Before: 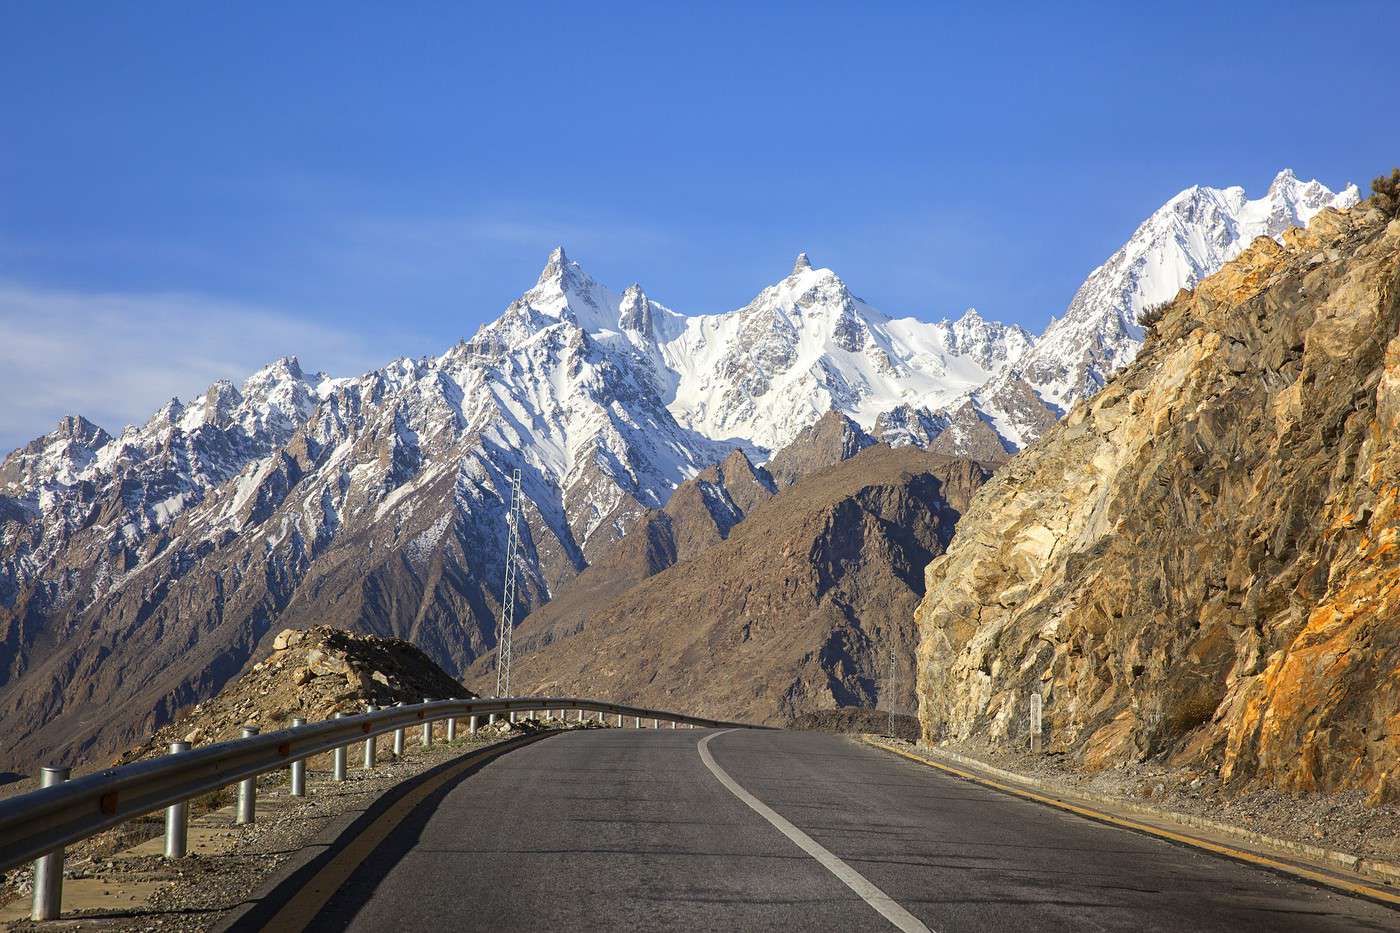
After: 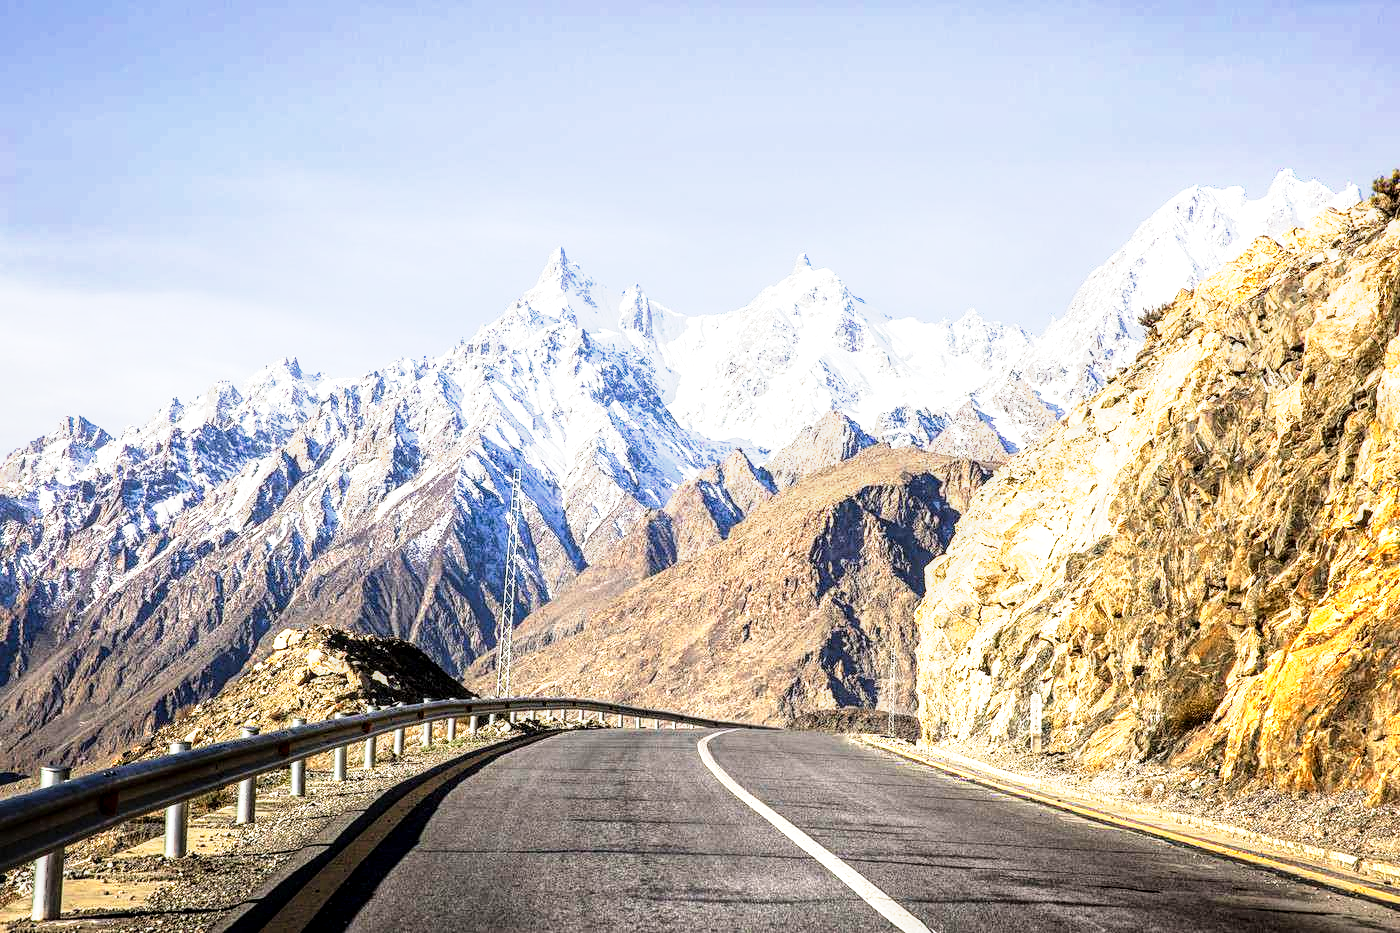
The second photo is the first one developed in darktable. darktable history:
local contrast: detail 144%
rgb curve: curves: ch0 [(0, 0) (0.136, 0.078) (0.262, 0.245) (0.414, 0.42) (1, 1)], compensate middle gray true, preserve colors basic power
tone curve: curves: ch0 [(0, 0) (0.003, 0.005) (0.011, 0.018) (0.025, 0.041) (0.044, 0.072) (0.069, 0.113) (0.1, 0.163) (0.136, 0.221) (0.177, 0.289) (0.224, 0.366) (0.277, 0.452) (0.335, 0.546) (0.399, 0.65) (0.468, 0.763) (0.543, 0.885) (0.623, 0.93) (0.709, 0.946) (0.801, 0.963) (0.898, 0.981) (1, 1)], preserve colors none
